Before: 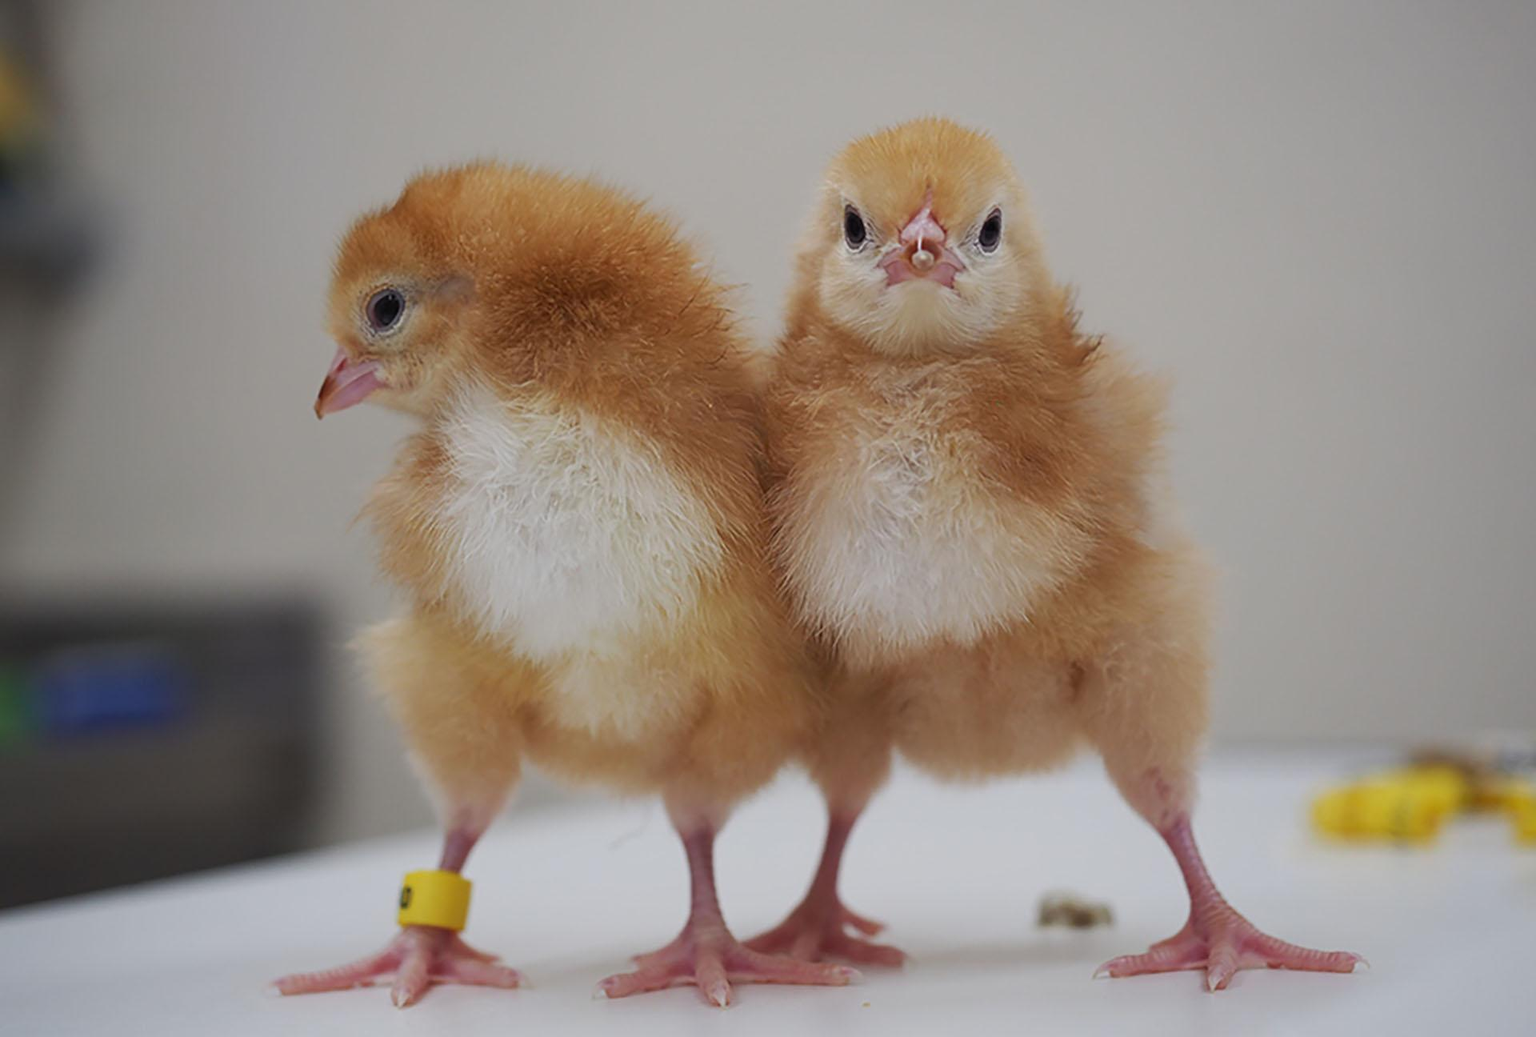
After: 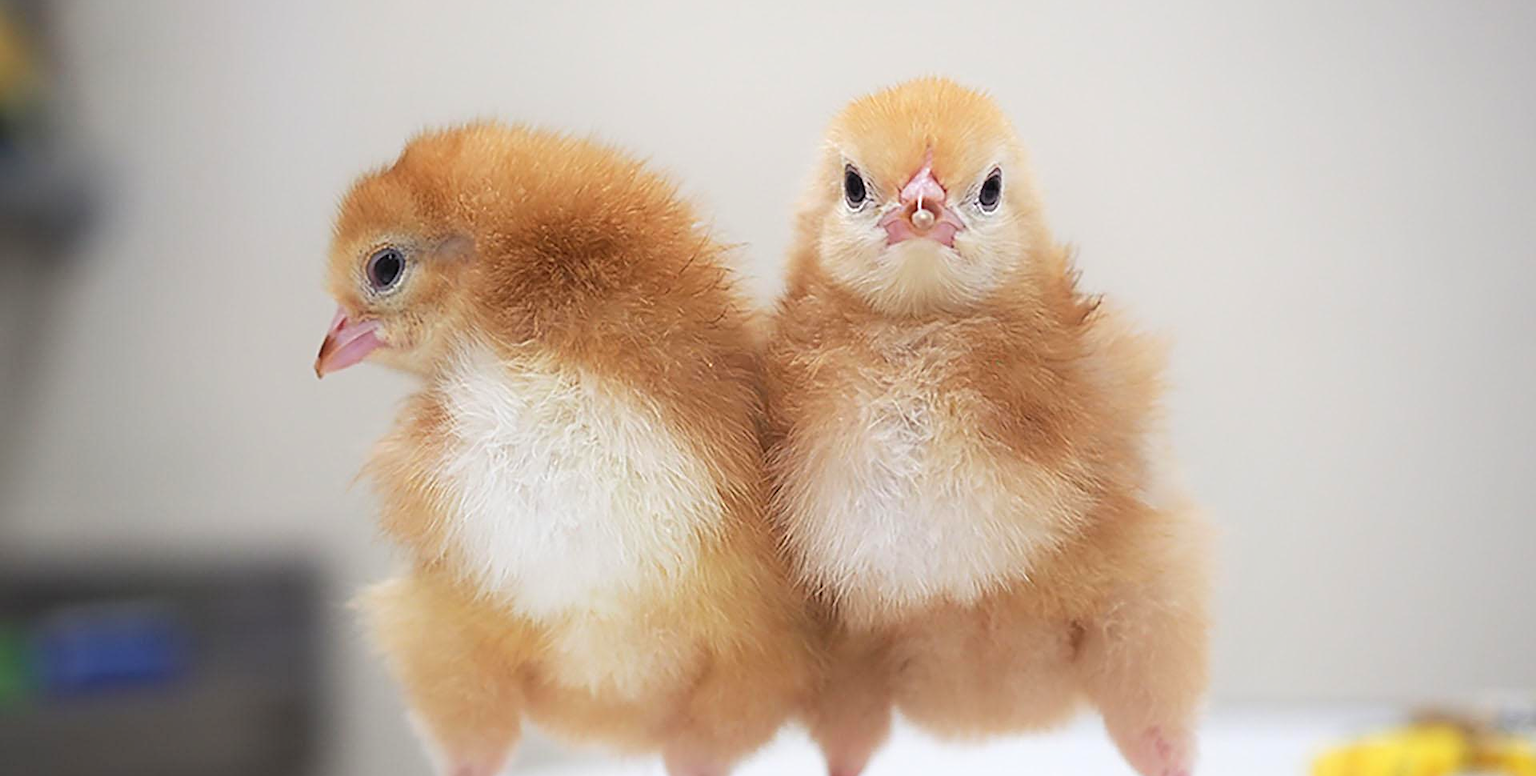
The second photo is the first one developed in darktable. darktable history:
shadows and highlights: shadows -22.37, highlights 45.89, soften with gaussian
crop: top 3.959%, bottom 21.113%
exposure: black level correction 0, exposure 0.699 EV, compensate highlight preservation false
sharpen: on, module defaults
